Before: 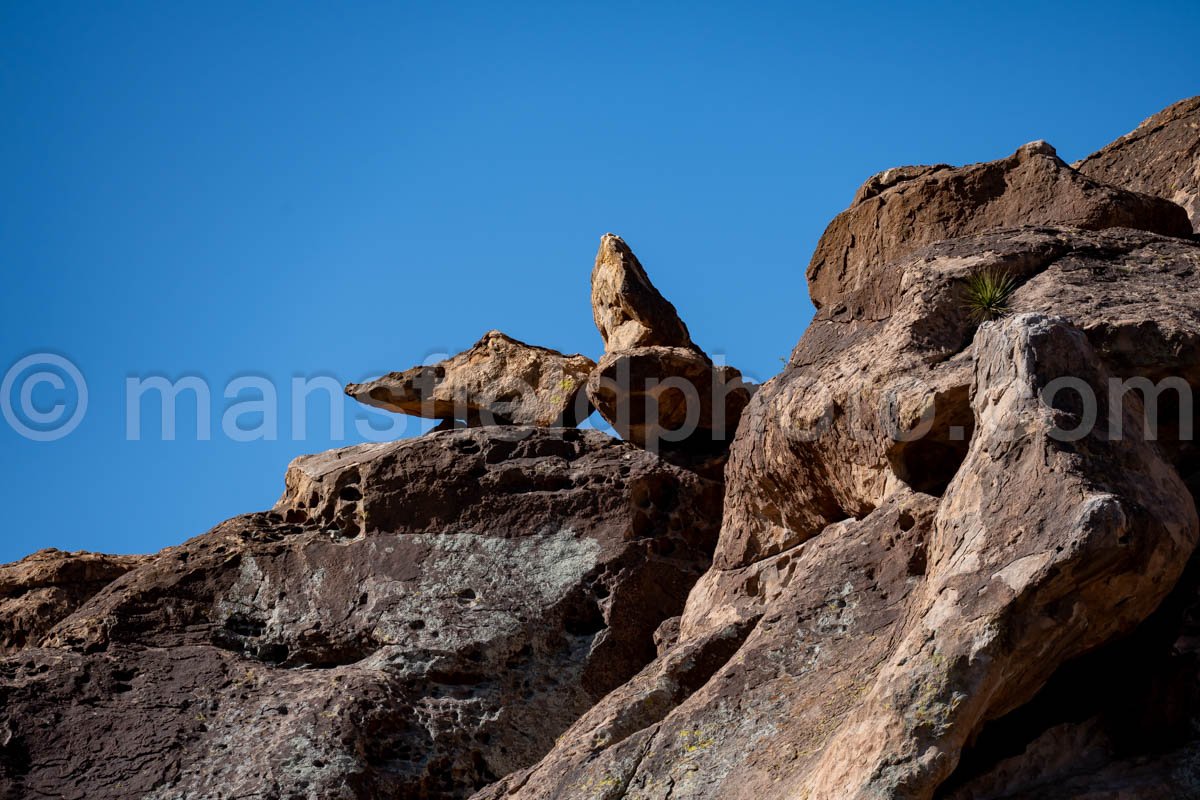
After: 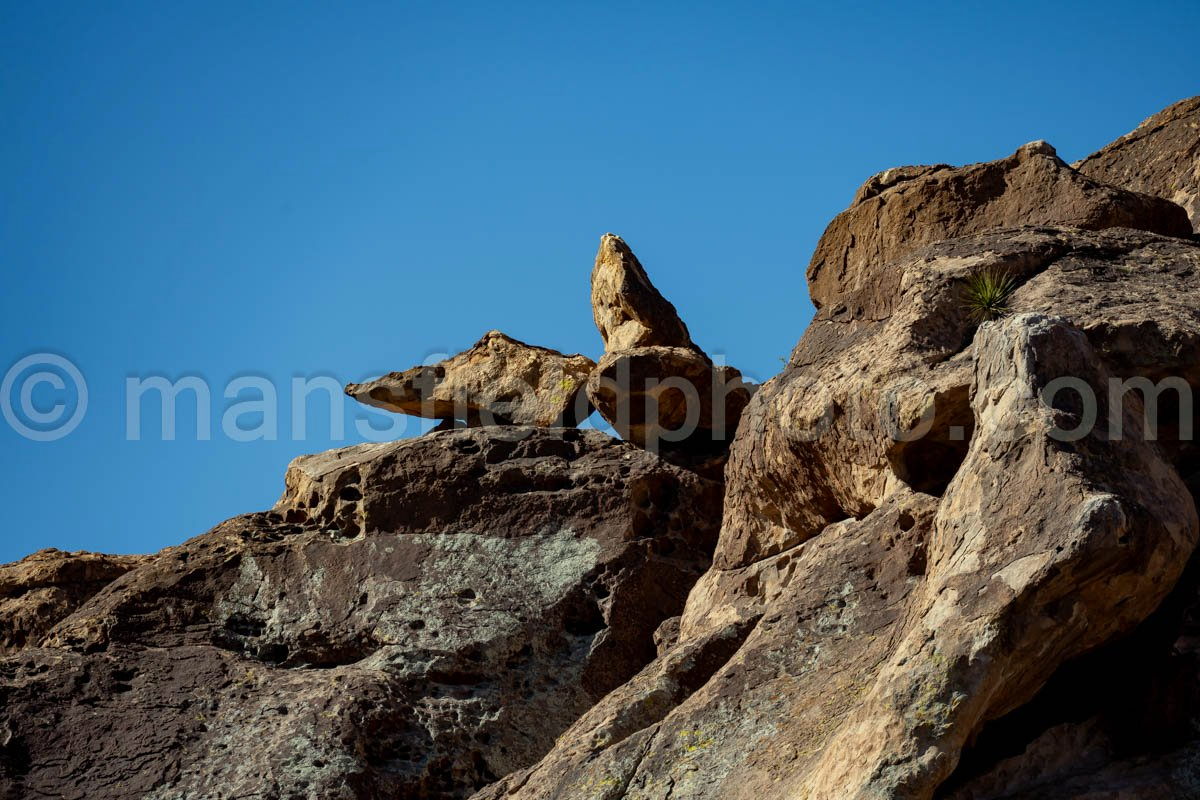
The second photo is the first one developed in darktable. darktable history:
color correction: highlights a* -5.85, highlights b* 11.14
